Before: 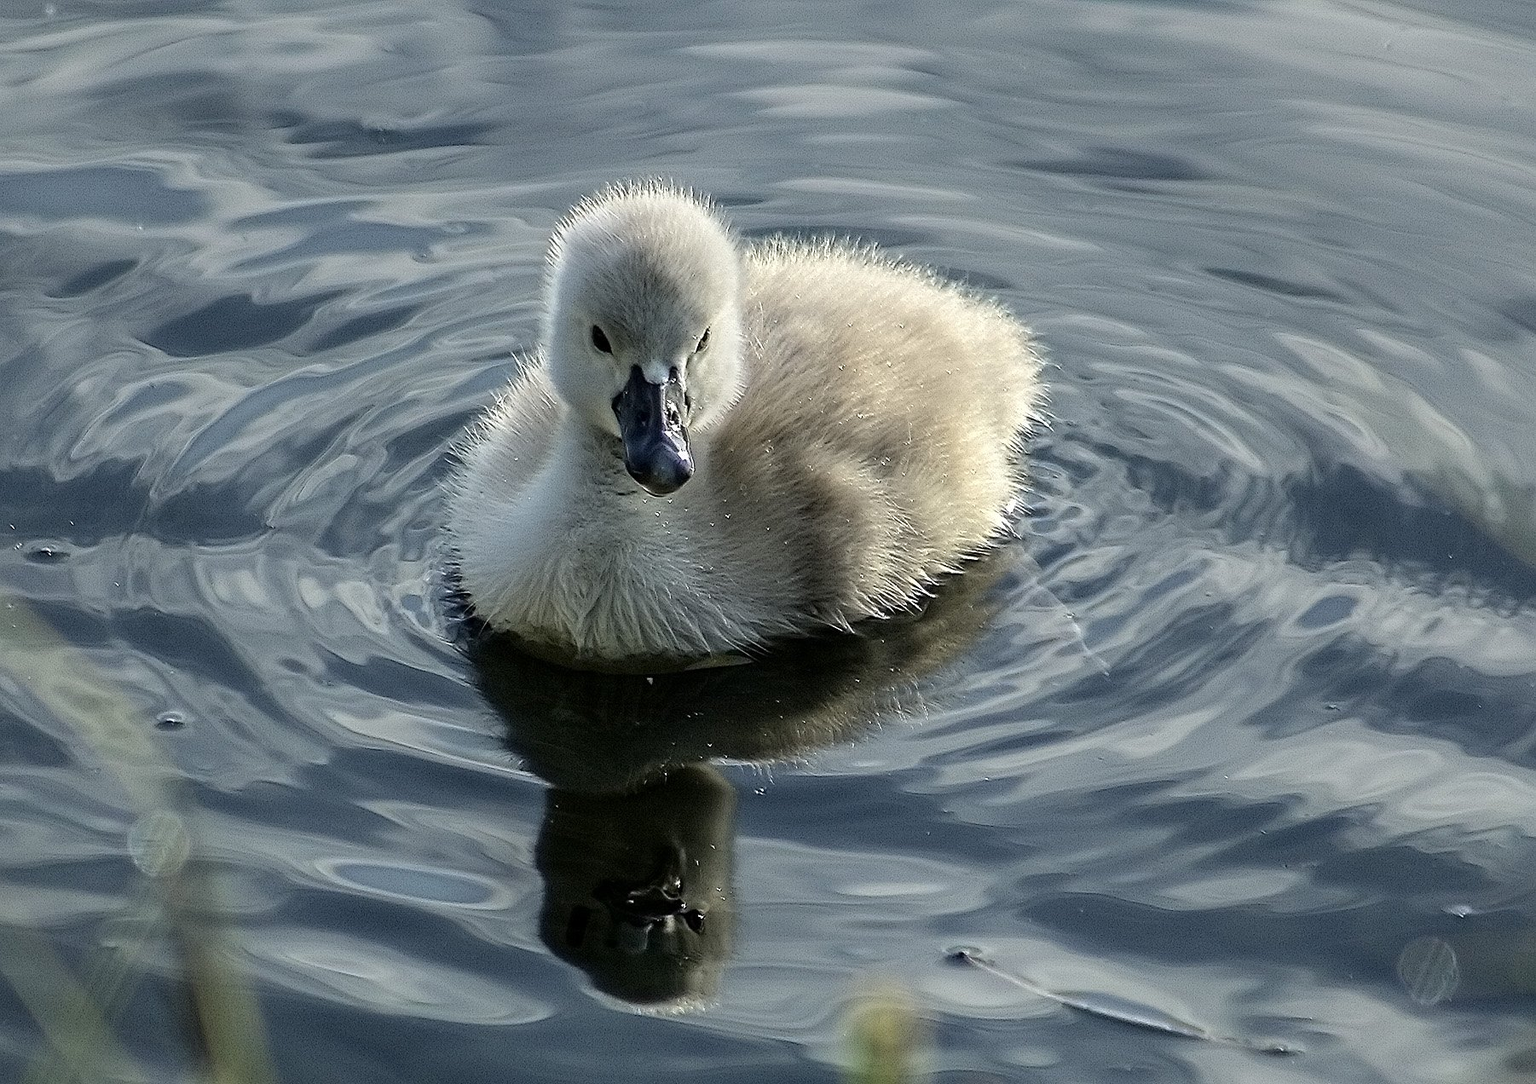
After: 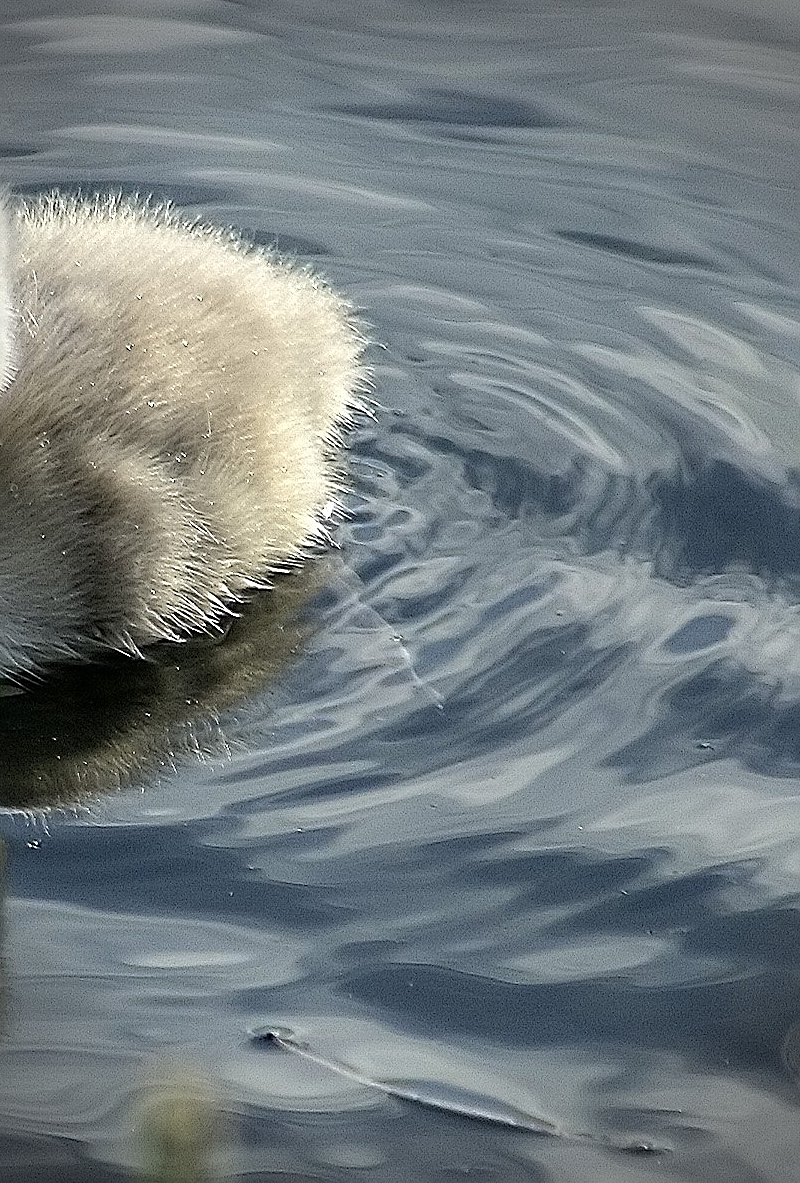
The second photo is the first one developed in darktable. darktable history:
vignetting: fall-off radius 31.48%, brightness -0.472
sharpen: on, module defaults
crop: left 47.628%, top 6.643%, right 7.874%
